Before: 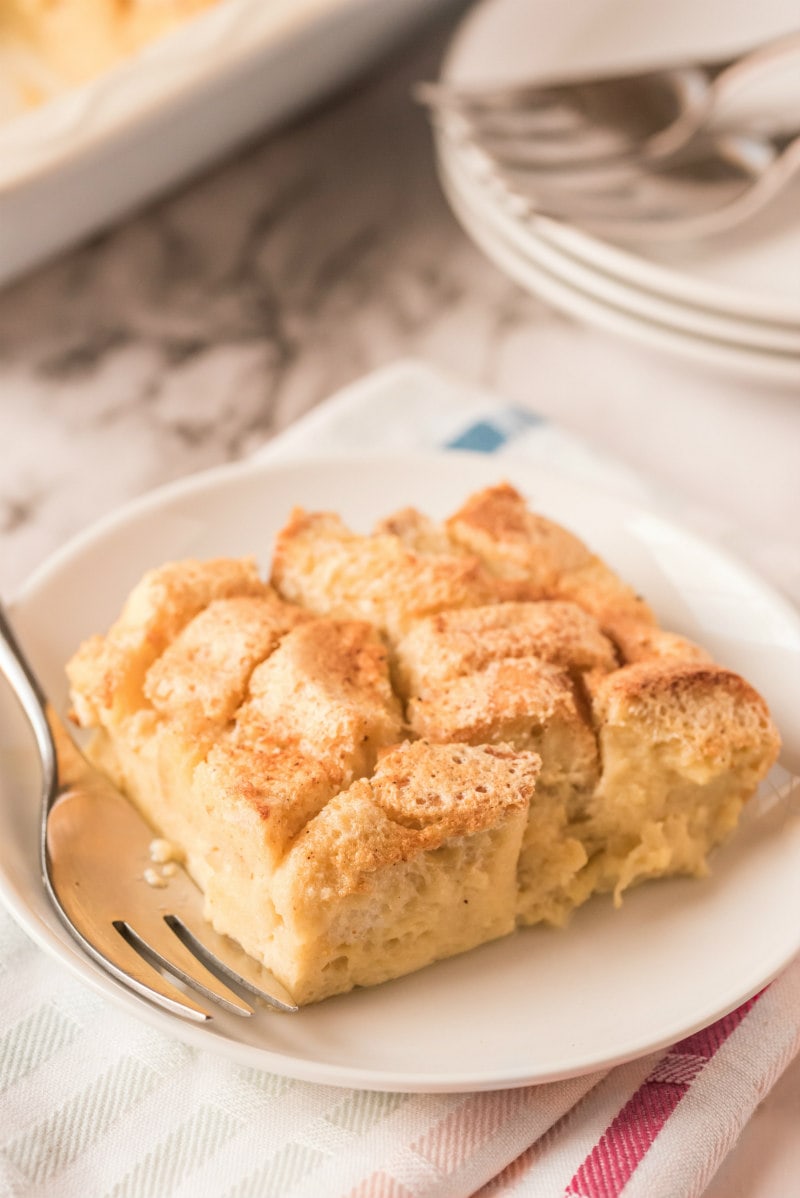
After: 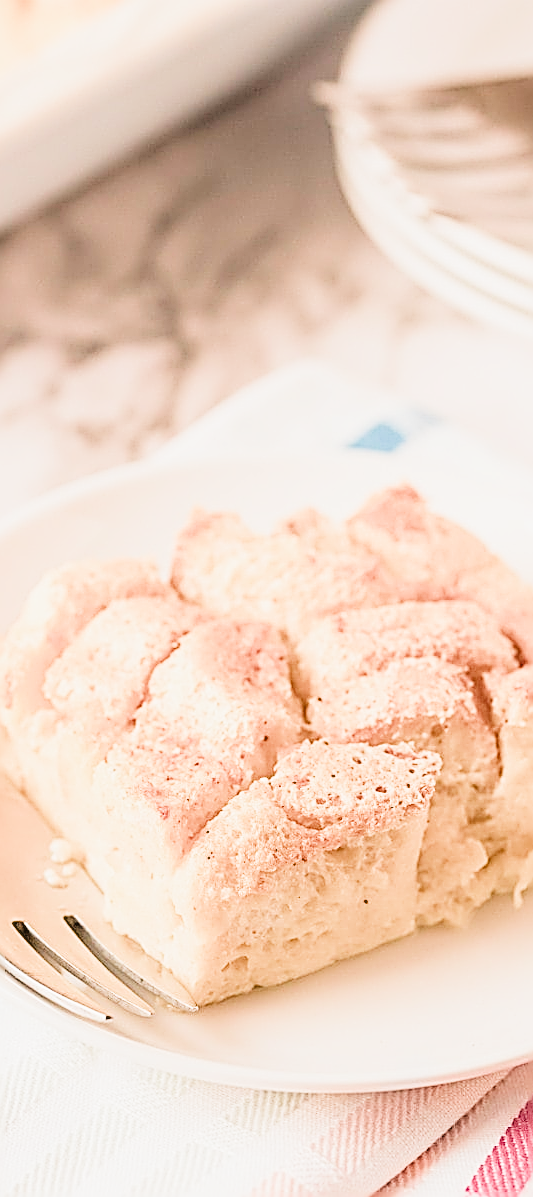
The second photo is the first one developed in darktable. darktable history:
filmic rgb: black relative exposure -6.96 EV, white relative exposure 5.62 EV, hardness 2.85, color science v4 (2020)
exposure: black level correction 0, exposure 1.966 EV, compensate exposure bias true, compensate highlight preservation false
crop and rotate: left 12.527%, right 20.736%
sharpen: amount 1.987
